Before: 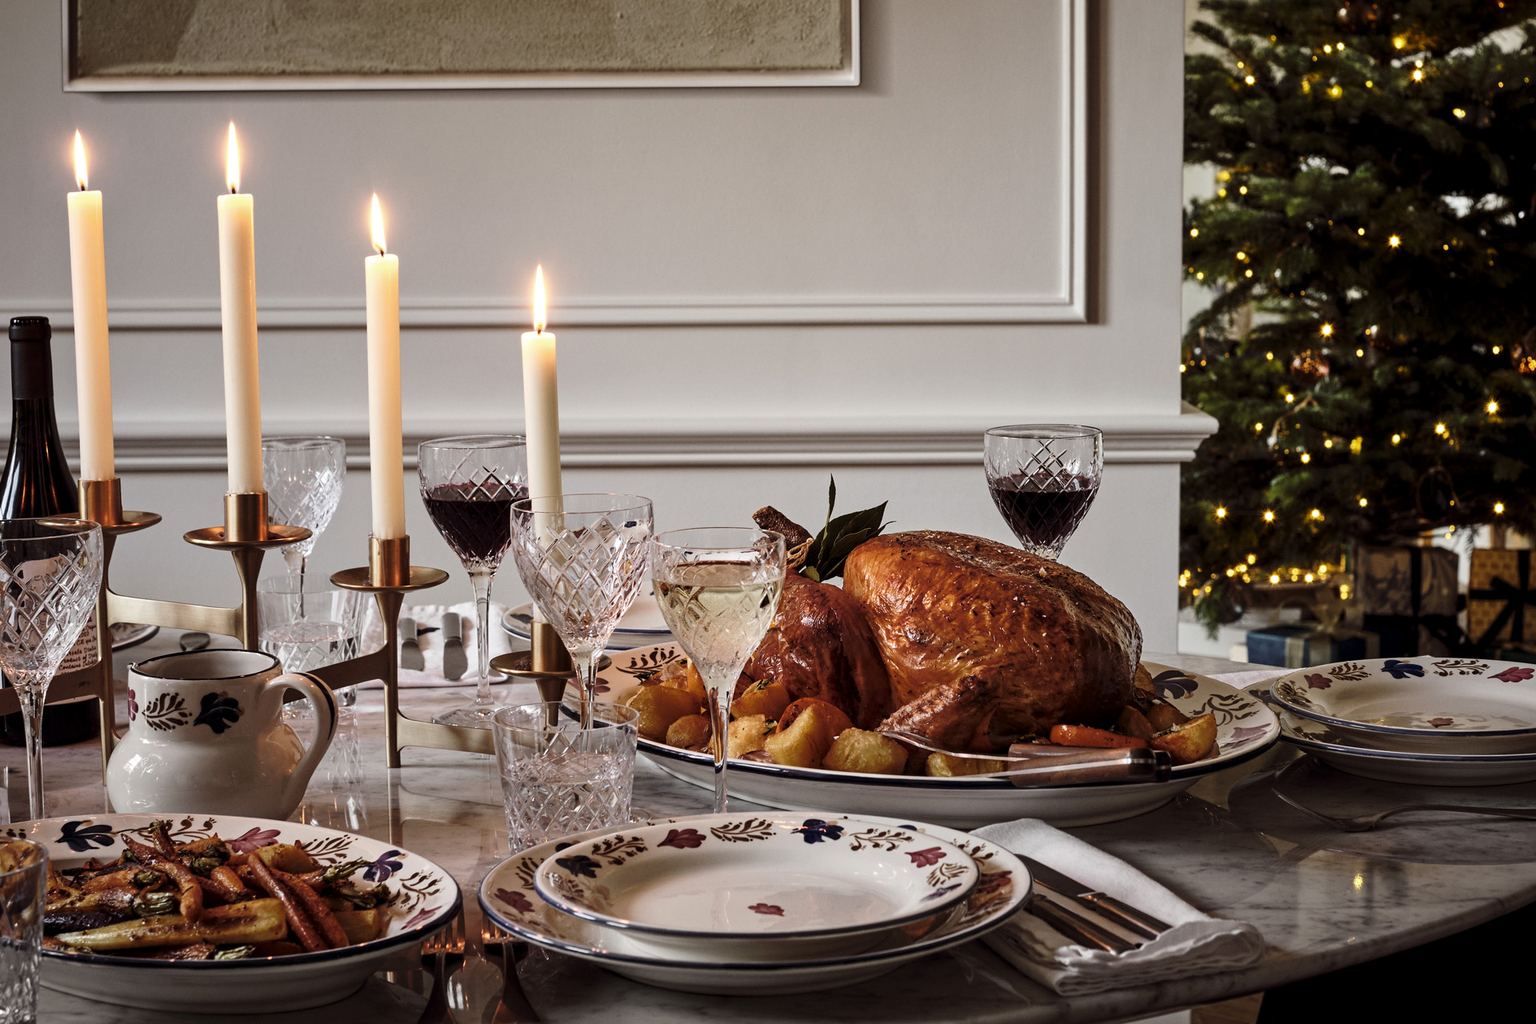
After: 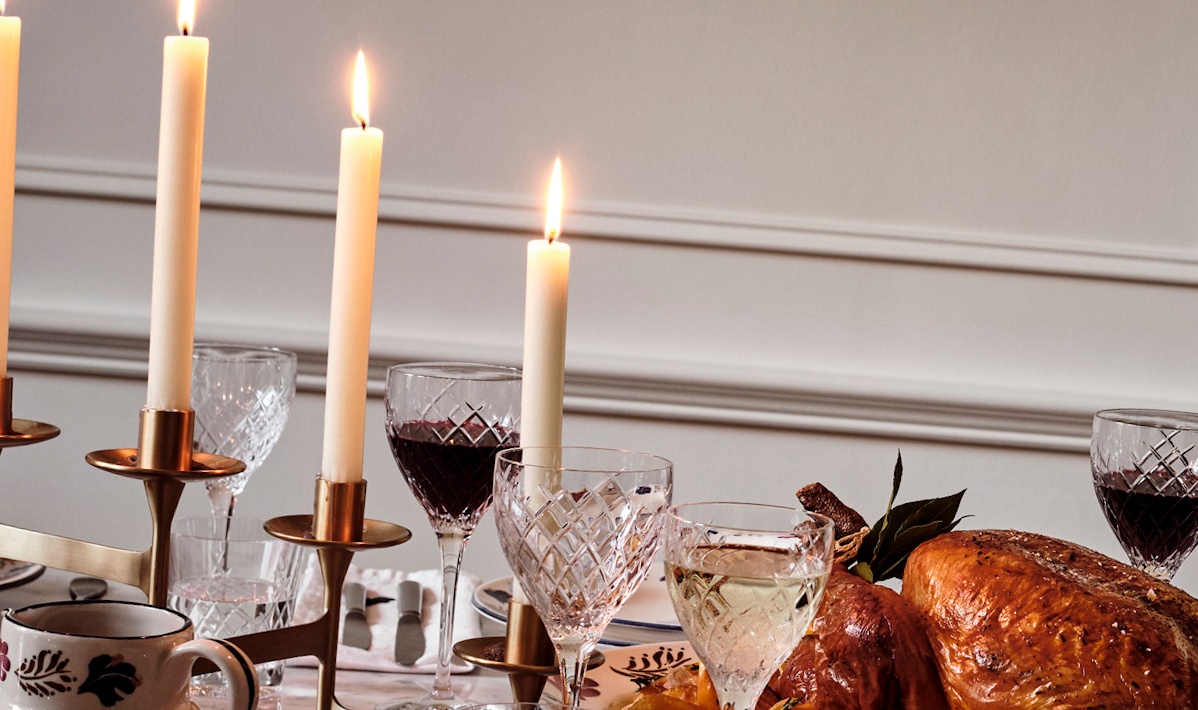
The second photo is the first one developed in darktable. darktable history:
crop and rotate: angle -4.99°, left 2.122%, top 6.945%, right 27.566%, bottom 30.519%
